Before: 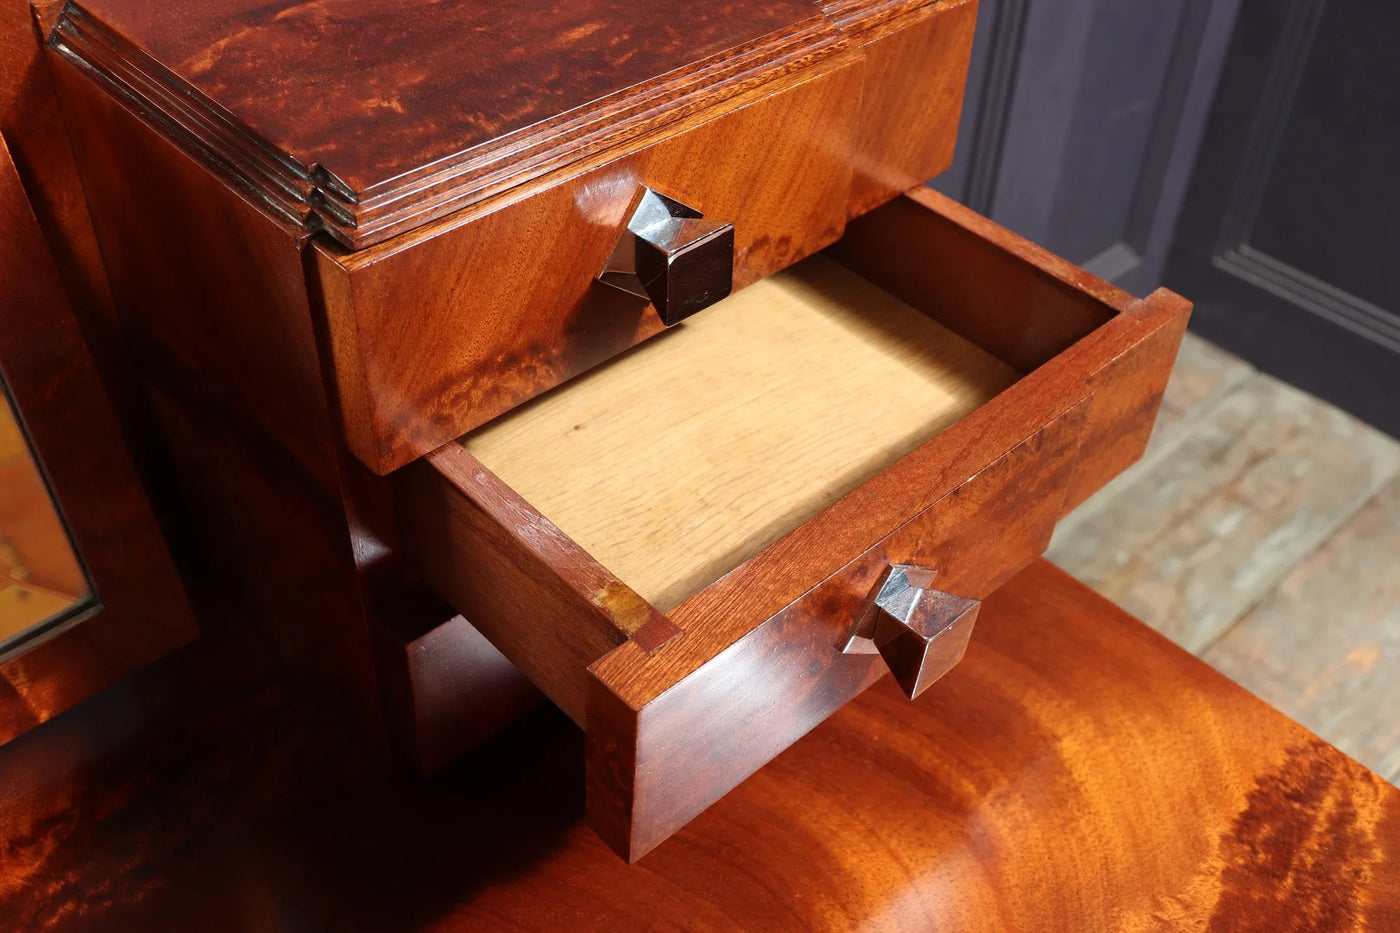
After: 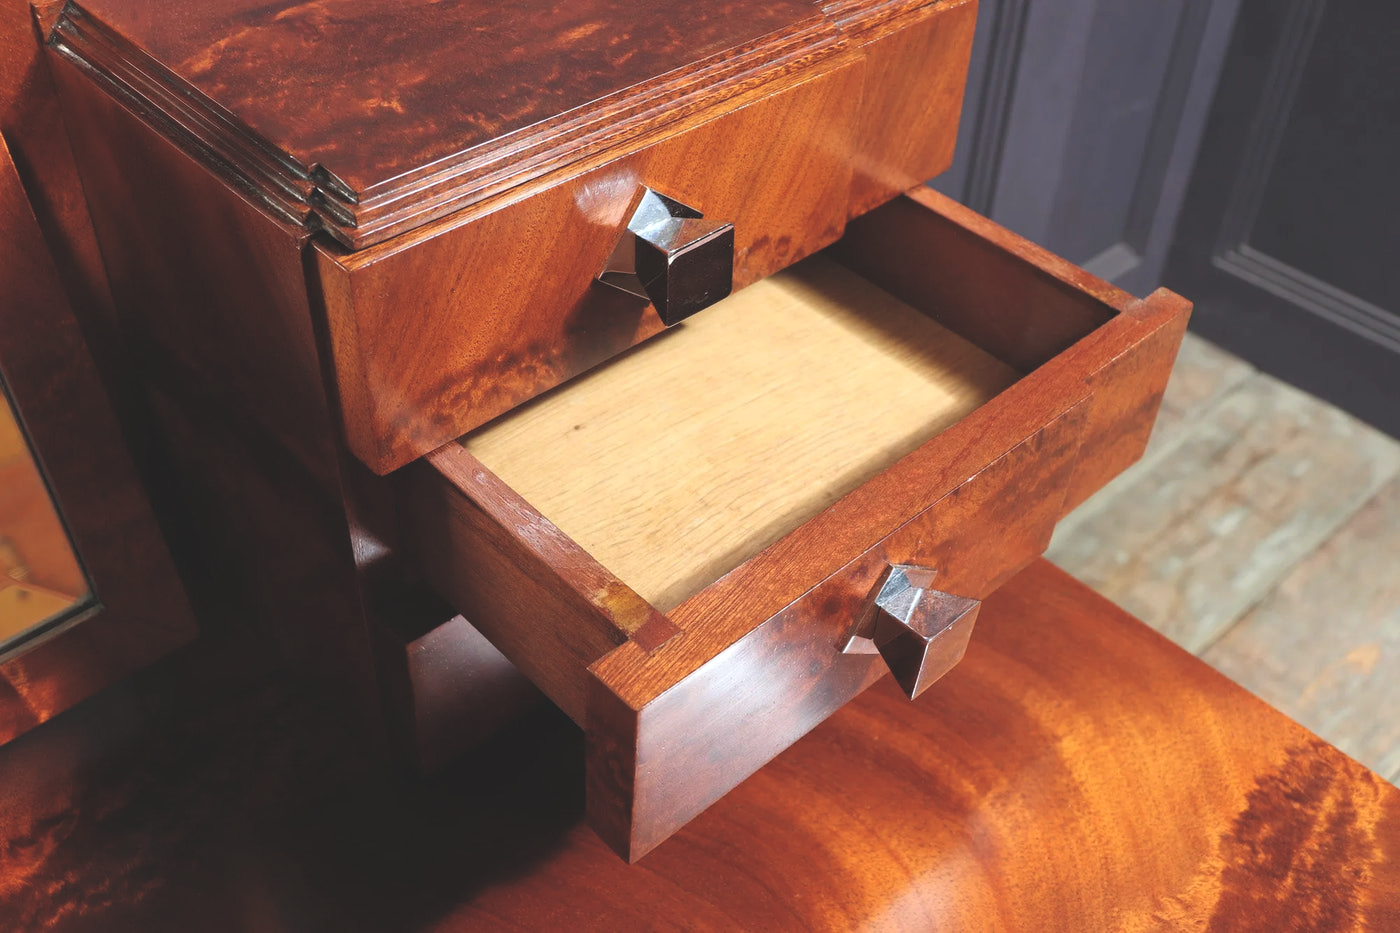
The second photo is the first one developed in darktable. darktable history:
exposure: black level correction -0.025, exposure -0.117 EV, compensate highlight preservation false
white balance: red 0.982, blue 1.018
rgb levels: levels [[0.013, 0.434, 0.89], [0, 0.5, 1], [0, 0.5, 1]]
